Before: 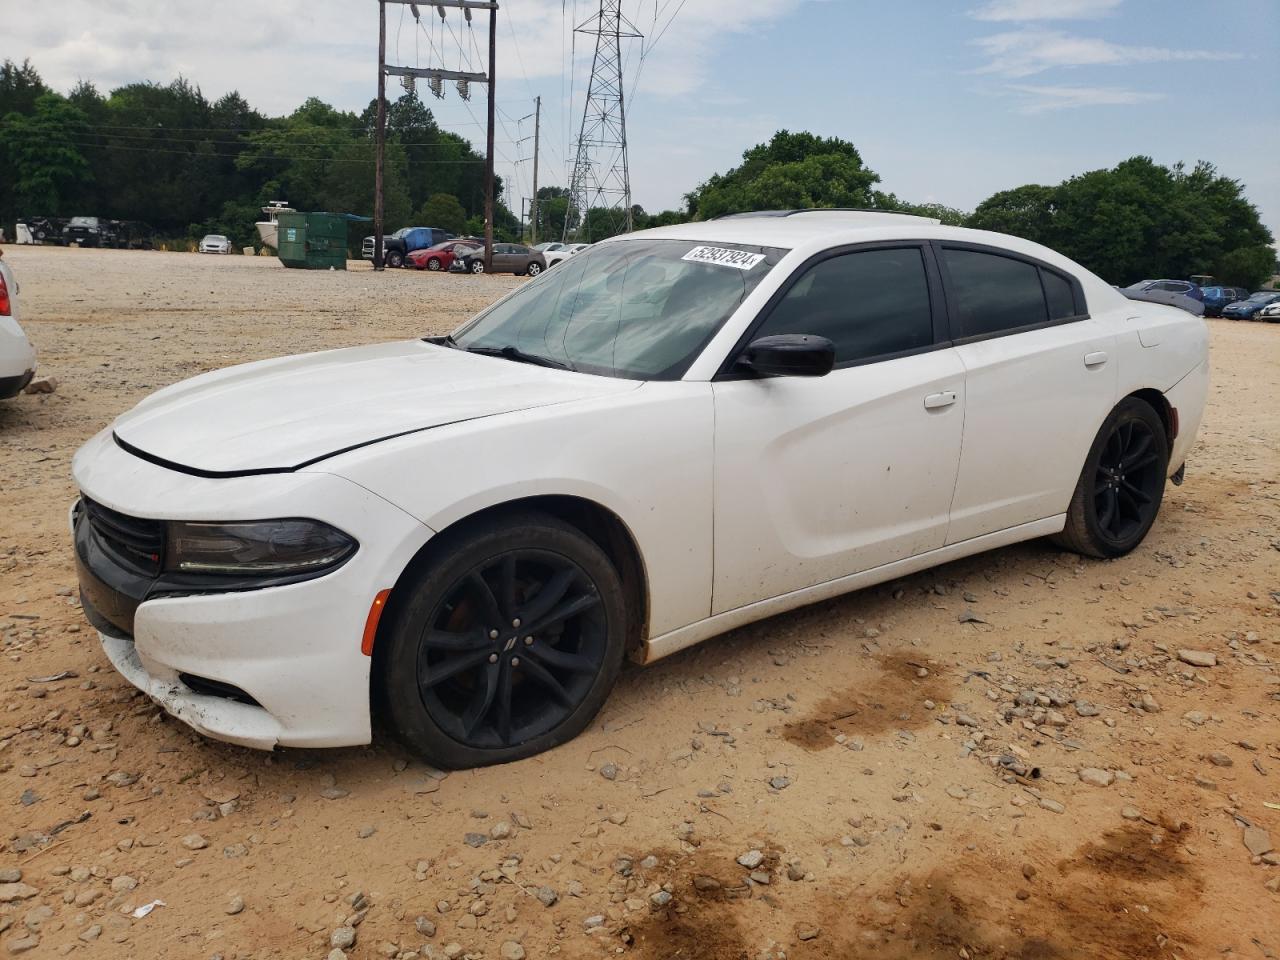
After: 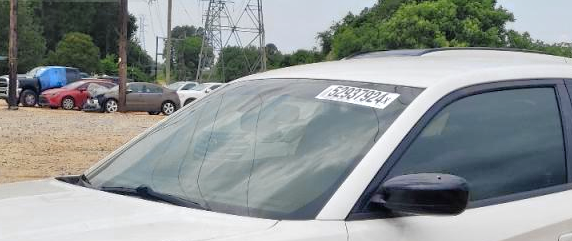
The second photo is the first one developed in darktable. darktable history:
tone equalizer: -7 EV 0.15 EV, -6 EV 0.6 EV, -5 EV 1.15 EV, -4 EV 1.33 EV, -3 EV 1.15 EV, -2 EV 0.6 EV, -1 EV 0.15 EV, mask exposure compensation -0.5 EV
crop: left 28.64%, top 16.832%, right 26.637%, bottom 58.055%
color zones: curves: ch0 [(0, 0.485) (0.178, 0.476) (0.261, 0.623) (0.411, 0.403) (0.708, 0.603) (0.934, 0.412)]; ch1 [(0.003, 0.485) (0.149, 0.496) (0.229, 0.584) (0.326, 0.551) (0.484, 0.262) (0.757, 0.643)]
